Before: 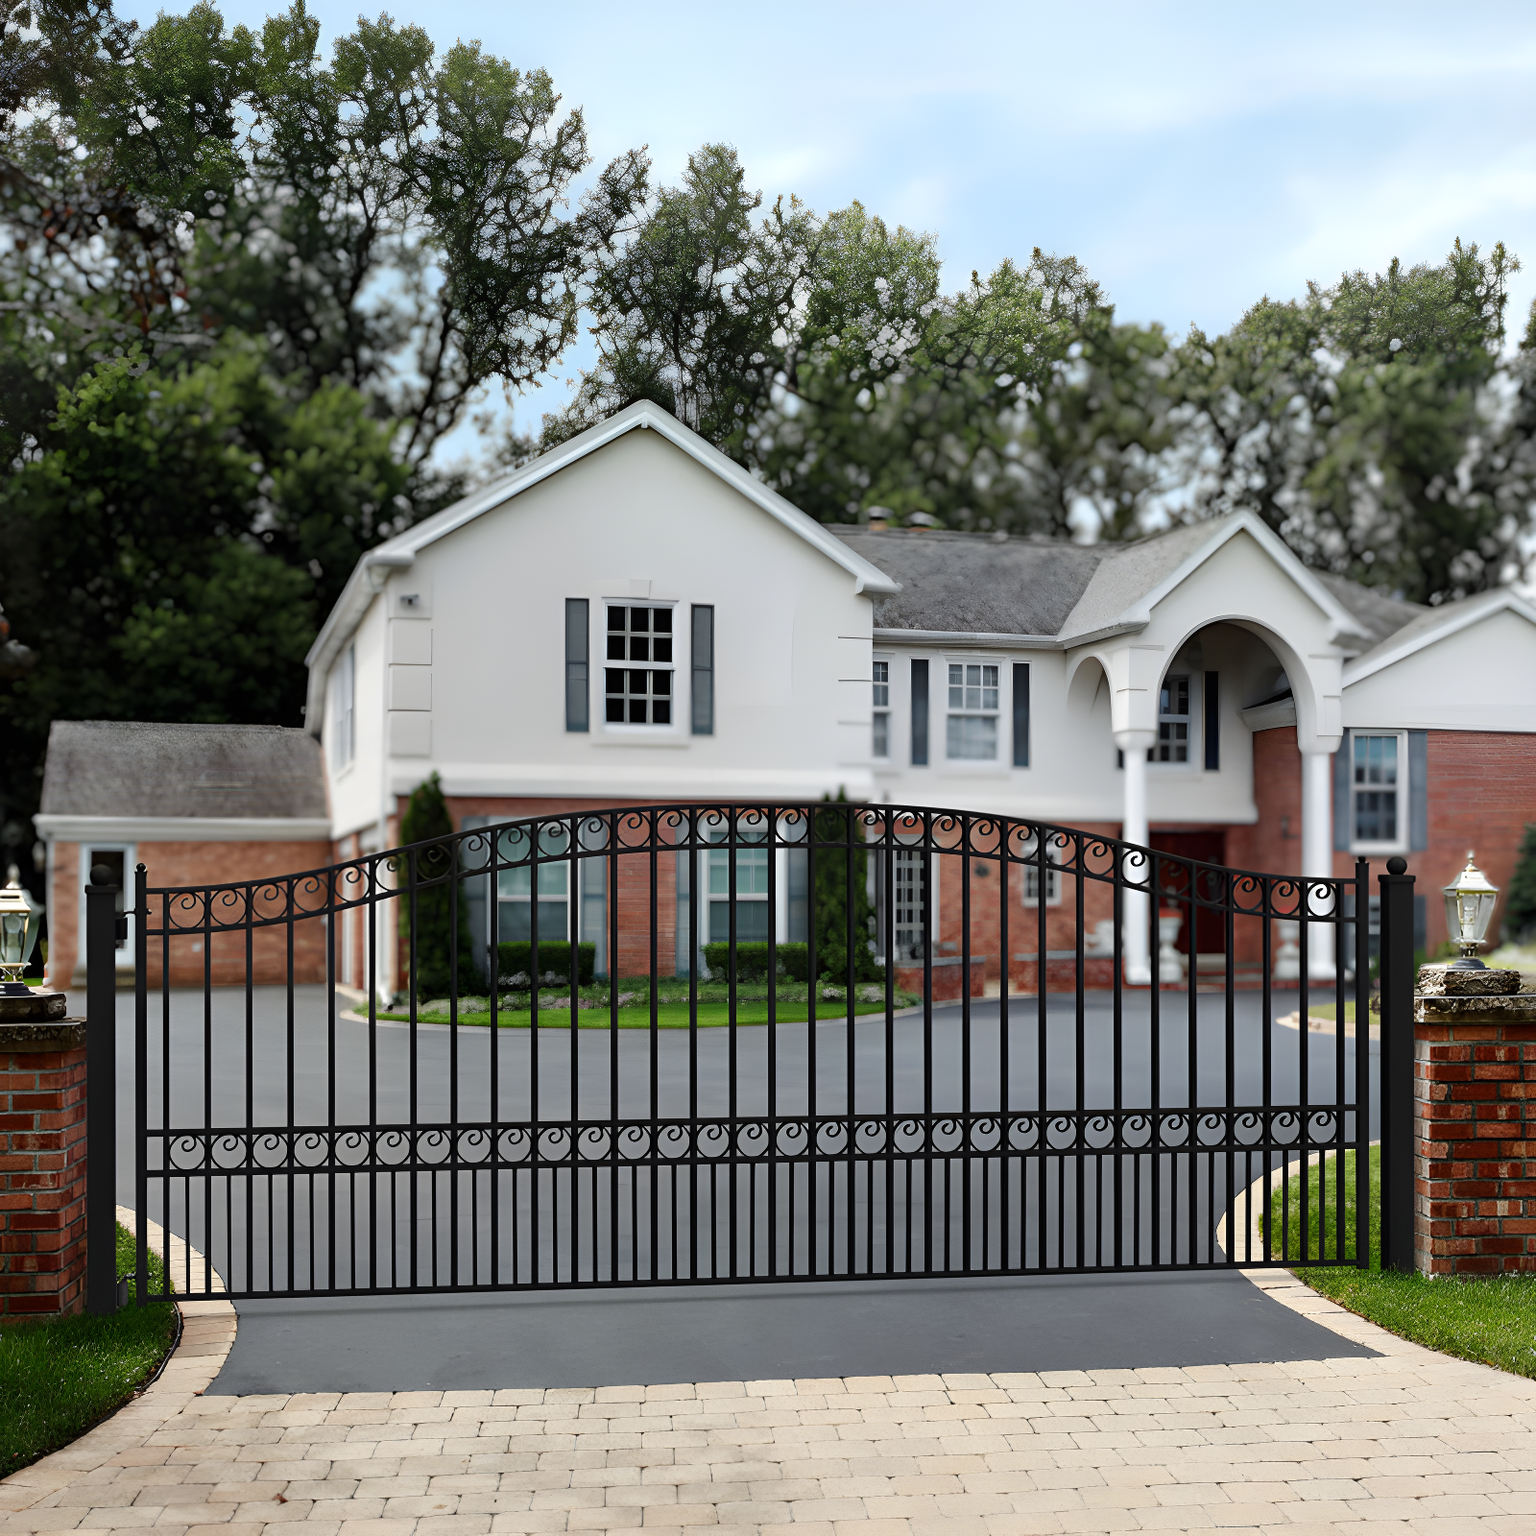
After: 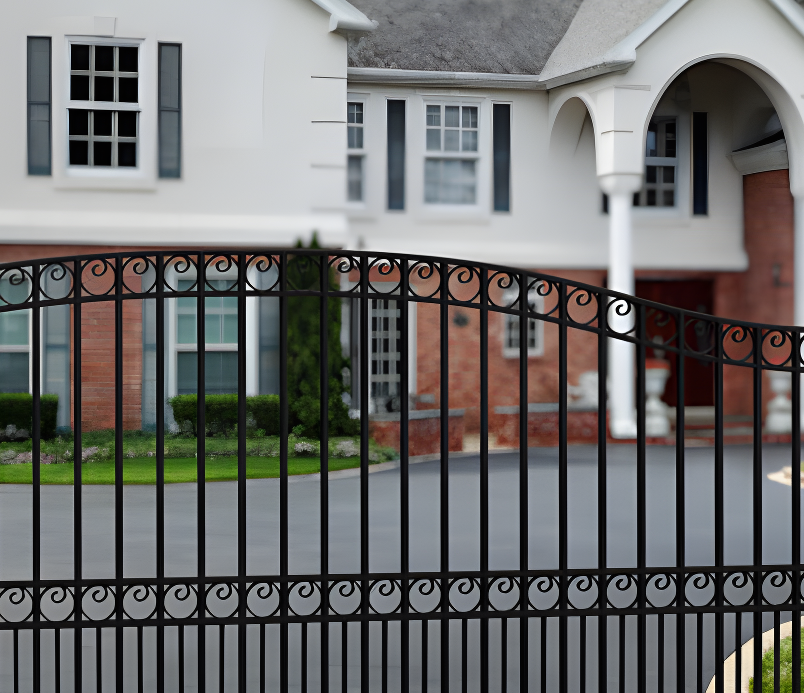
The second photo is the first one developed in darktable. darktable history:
crop: left 35.151%, top 36.723%, right 14.548%, bottom 19.962%
